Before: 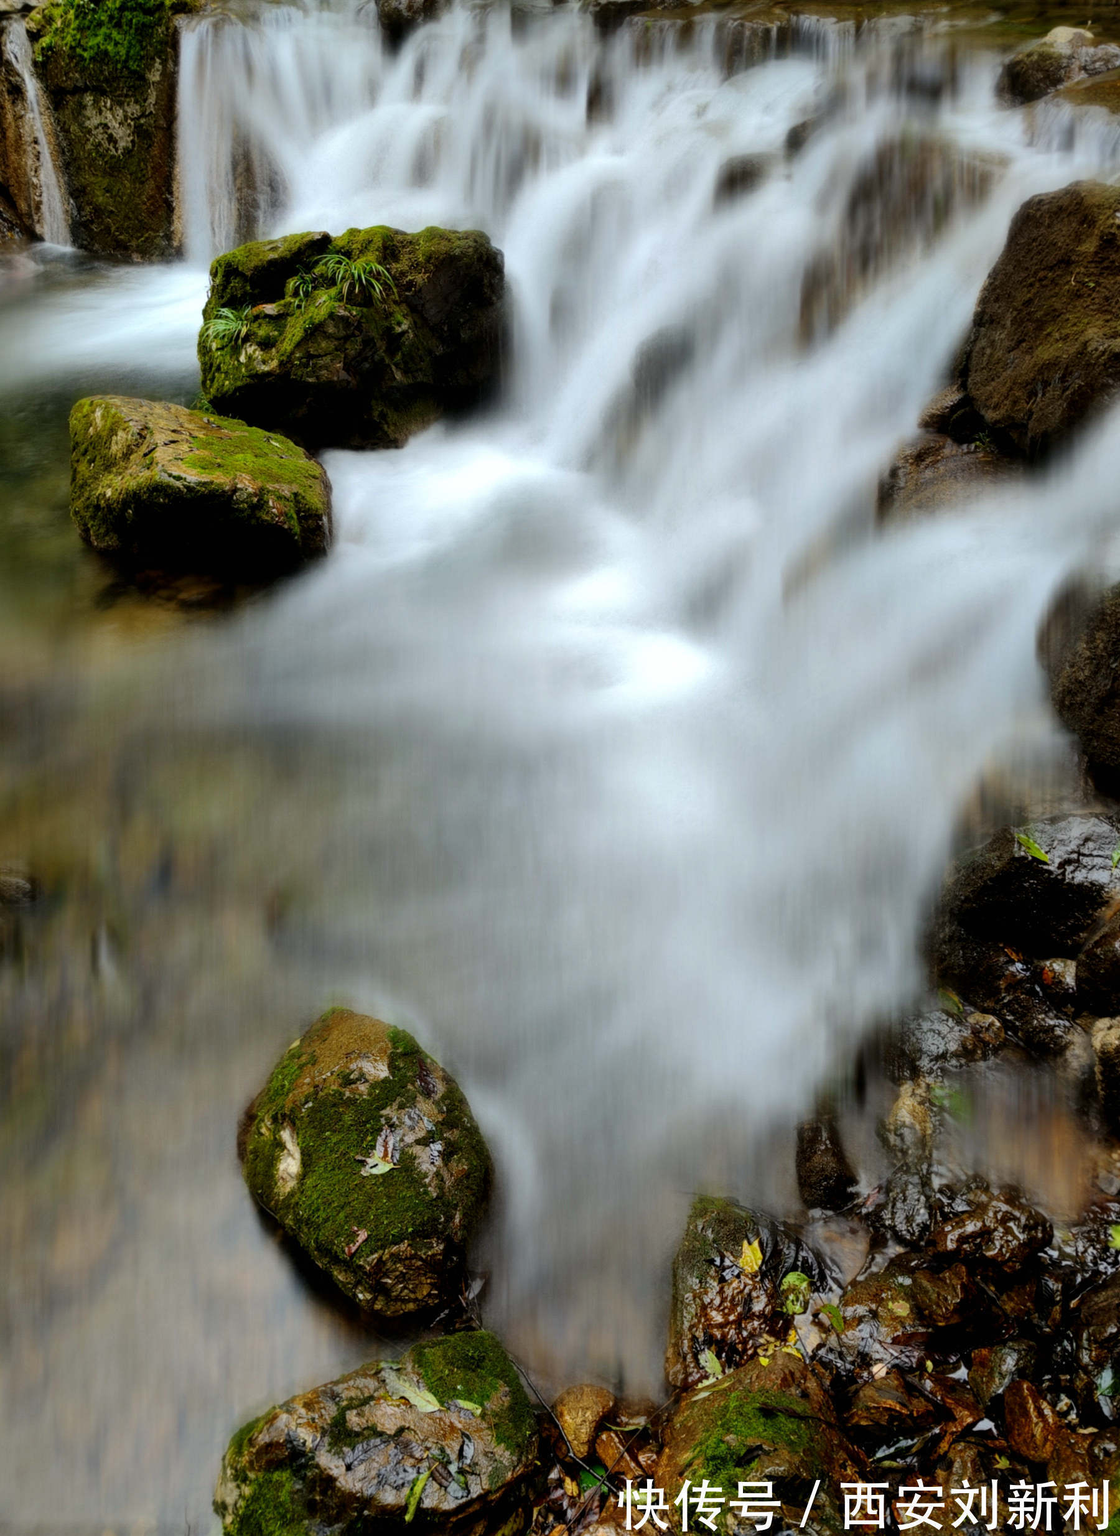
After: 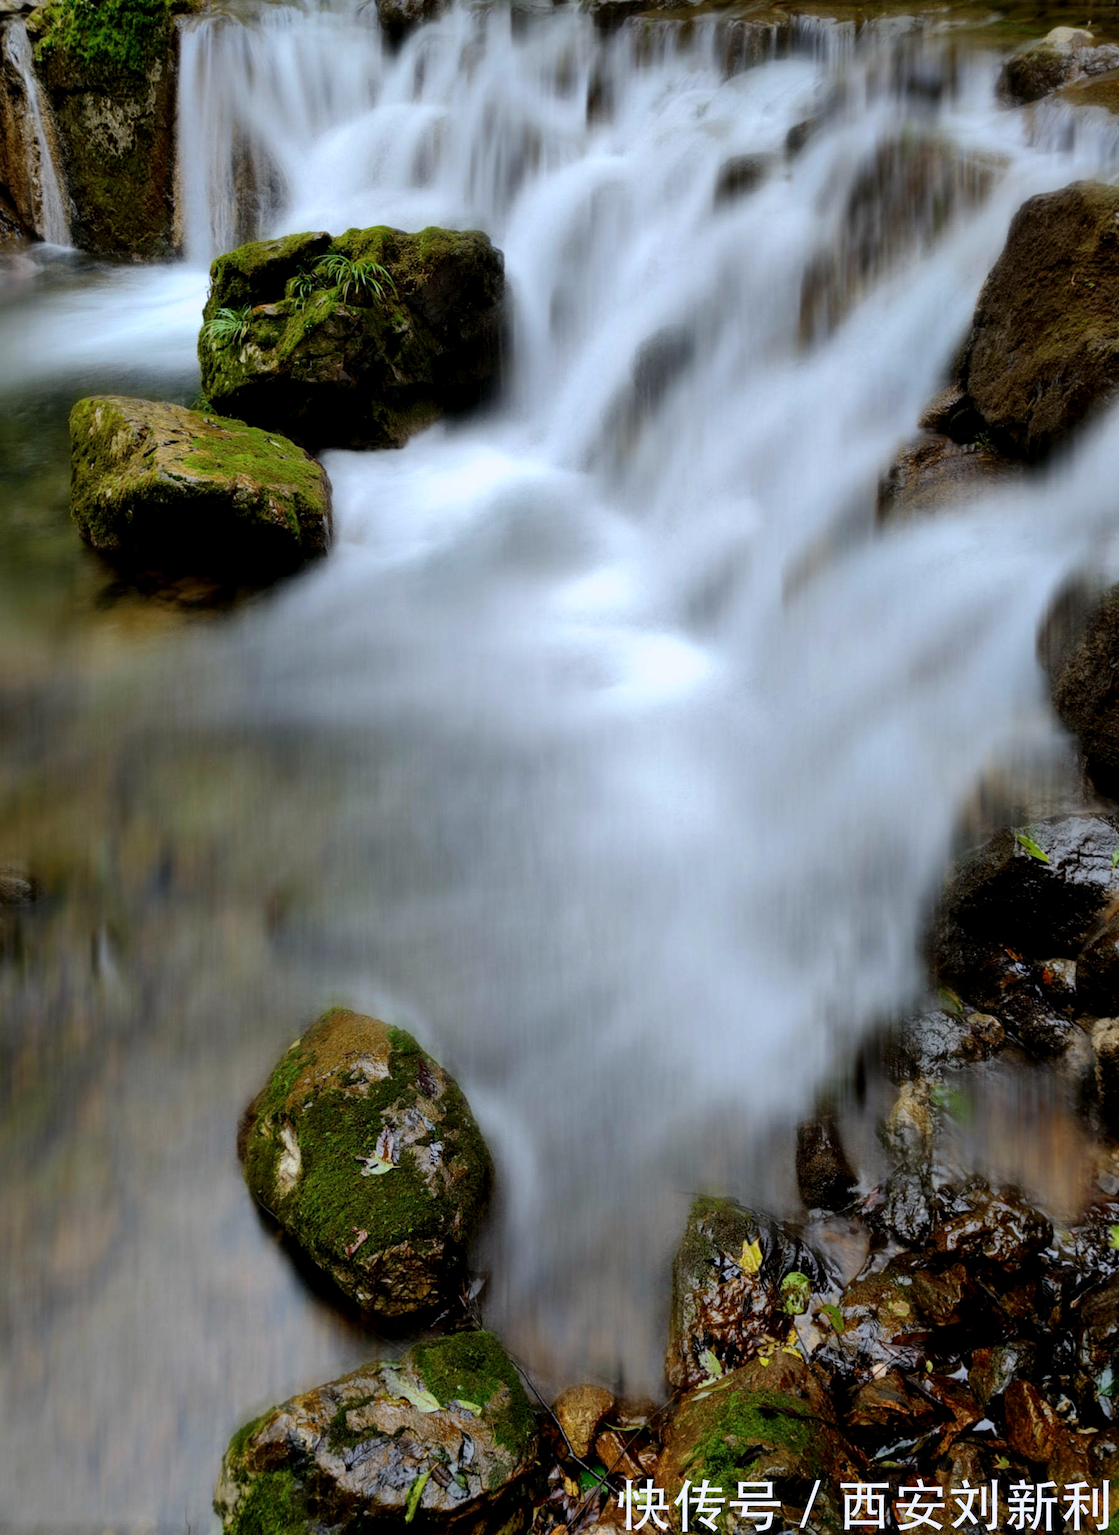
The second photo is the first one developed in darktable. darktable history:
color calibration: illuminant as shot in camera, x 0.358, y 0.373, temperature 4628.91 K
exposure: black level correction 0.002, exposure -0.101 EV, compensate highlight preservation false
